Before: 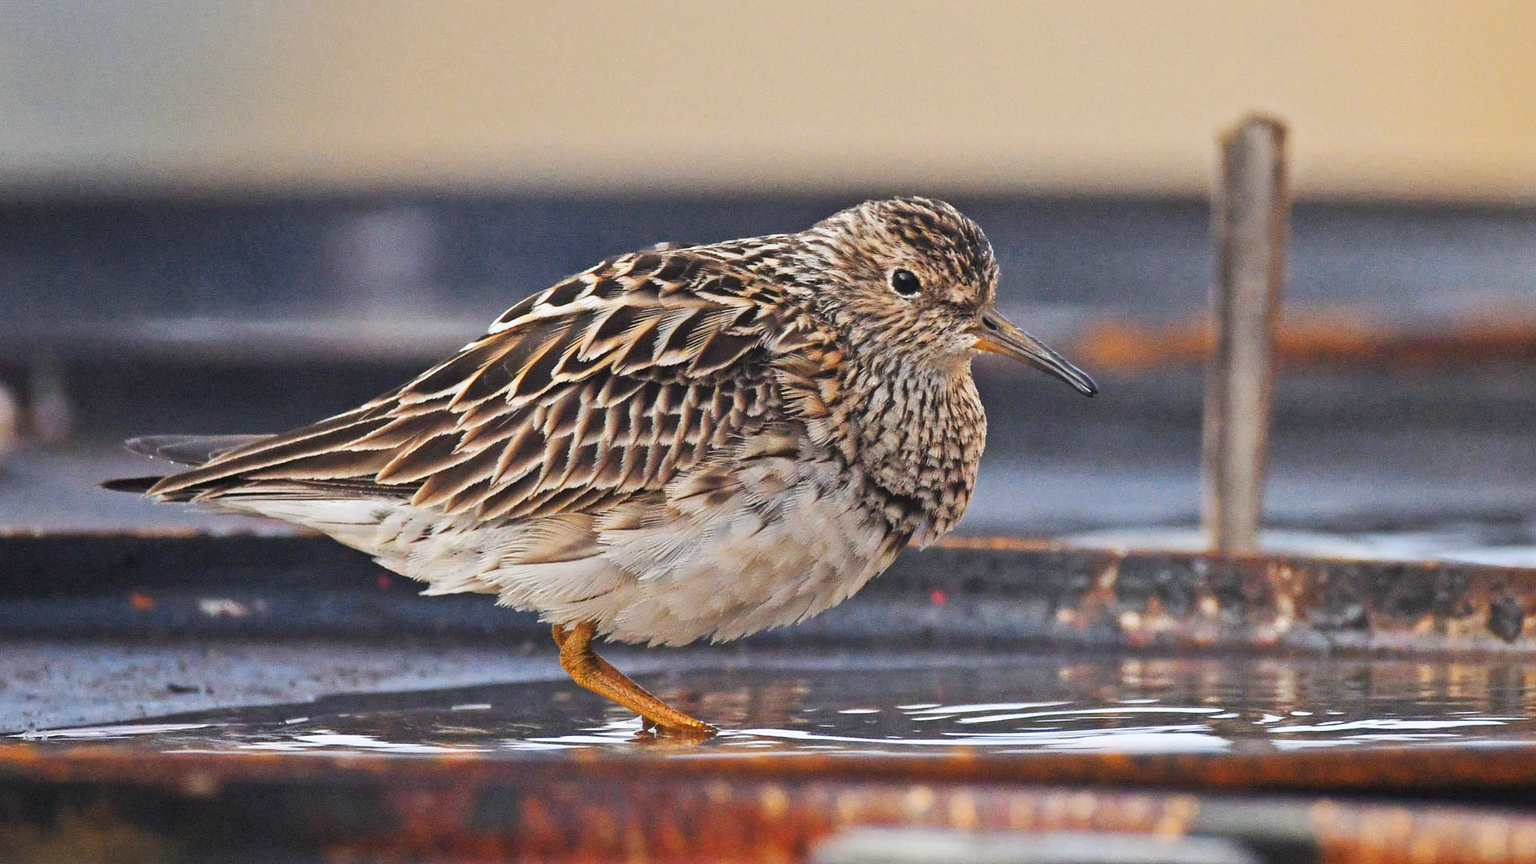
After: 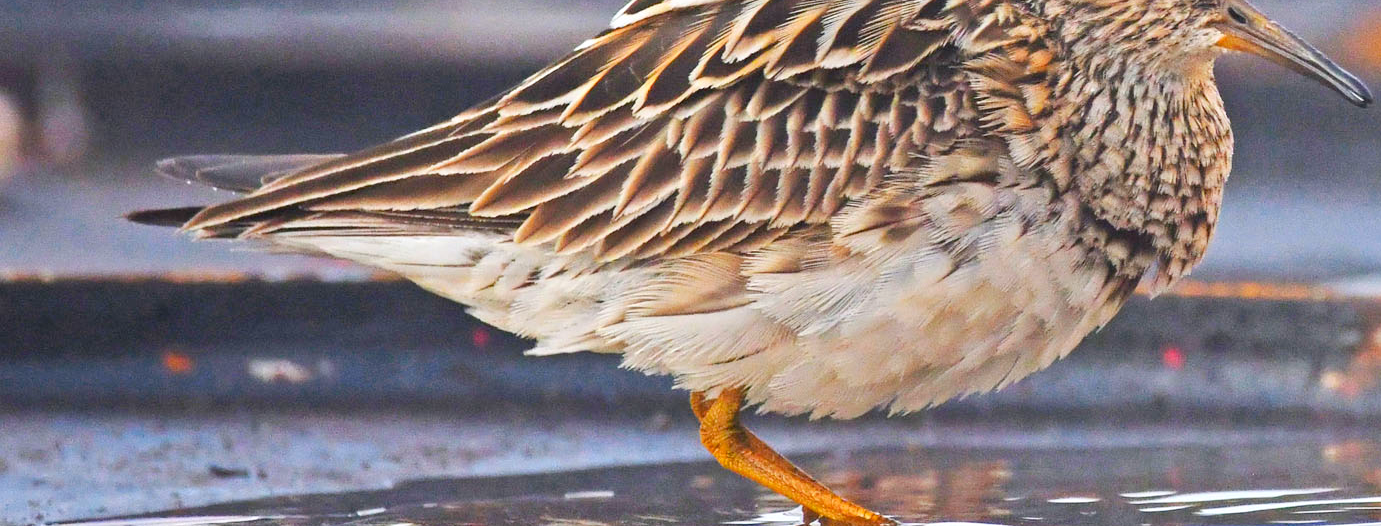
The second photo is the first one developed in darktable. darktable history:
exposure: black level correction 0, exposure 0.69 EV, compensate exposure bias true, compensate highlight preservation false
crop: top 36.049%, right 28.045%, bottom 15.187%
tone equalizer: edges refinement/feathering 500, mask exposure compensation -1.57 EV, preserve details no
color balance rgb: shadows lift › luminance -19.604%, linear chroma grading › global chroma 15.306%, perceptual saturation grading › global saturation 0.999%, contrast -19.746%
